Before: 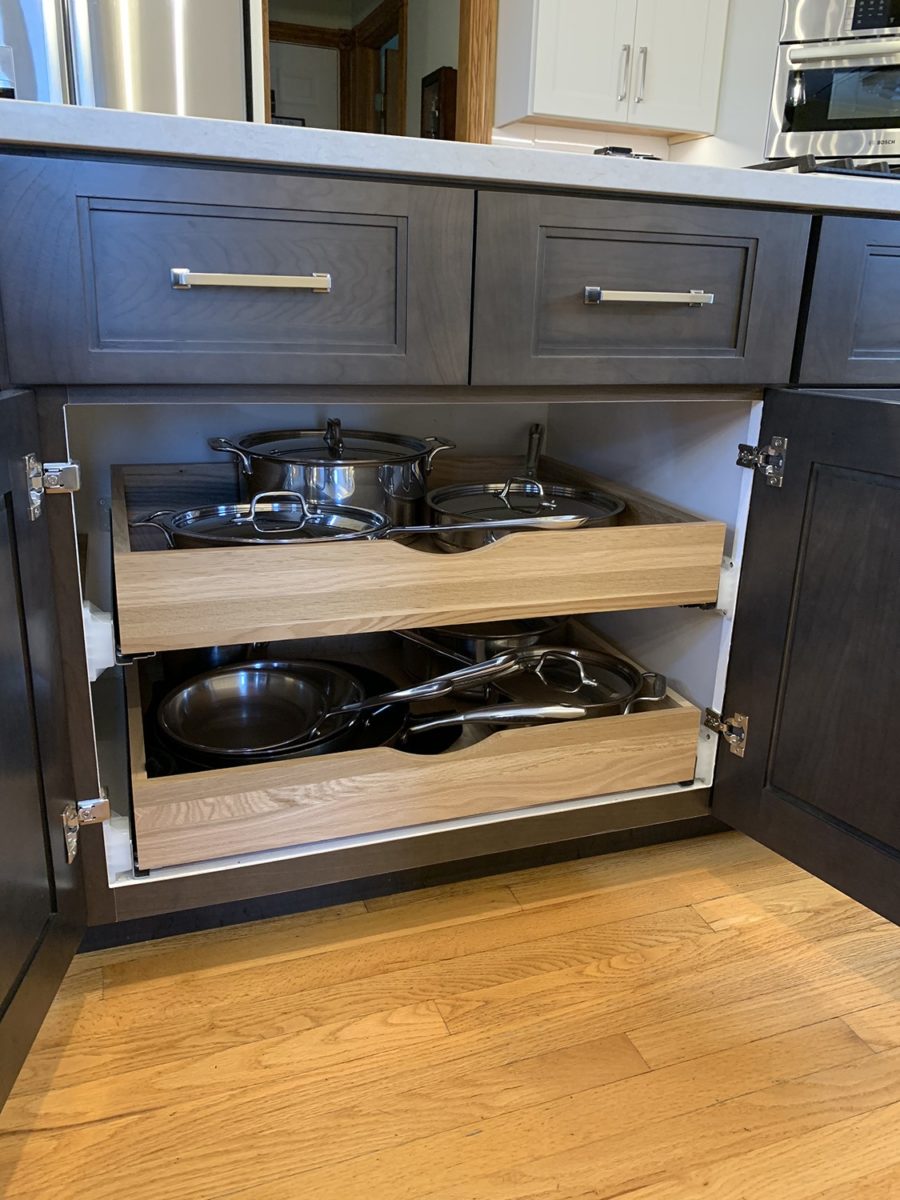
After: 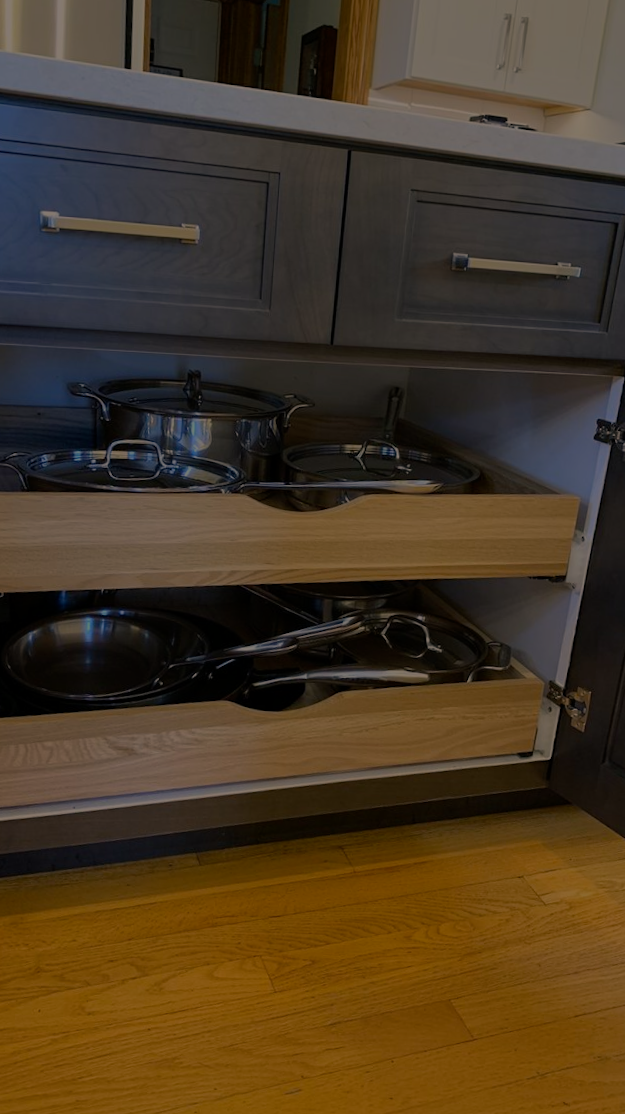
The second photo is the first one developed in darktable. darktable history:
color balance rgb: power › hue 328.43°, highlights gain › chroma 3.092%, highlights gain › hue 60.2°, perceptual saturation grading › global saturation 30.339%, perceptual brilliance grading › global brilliance -47.992%
crop and rotate: angle -3.3°, left 14.271%, top 0.026%, right 11.017%, bottom 0.087%
